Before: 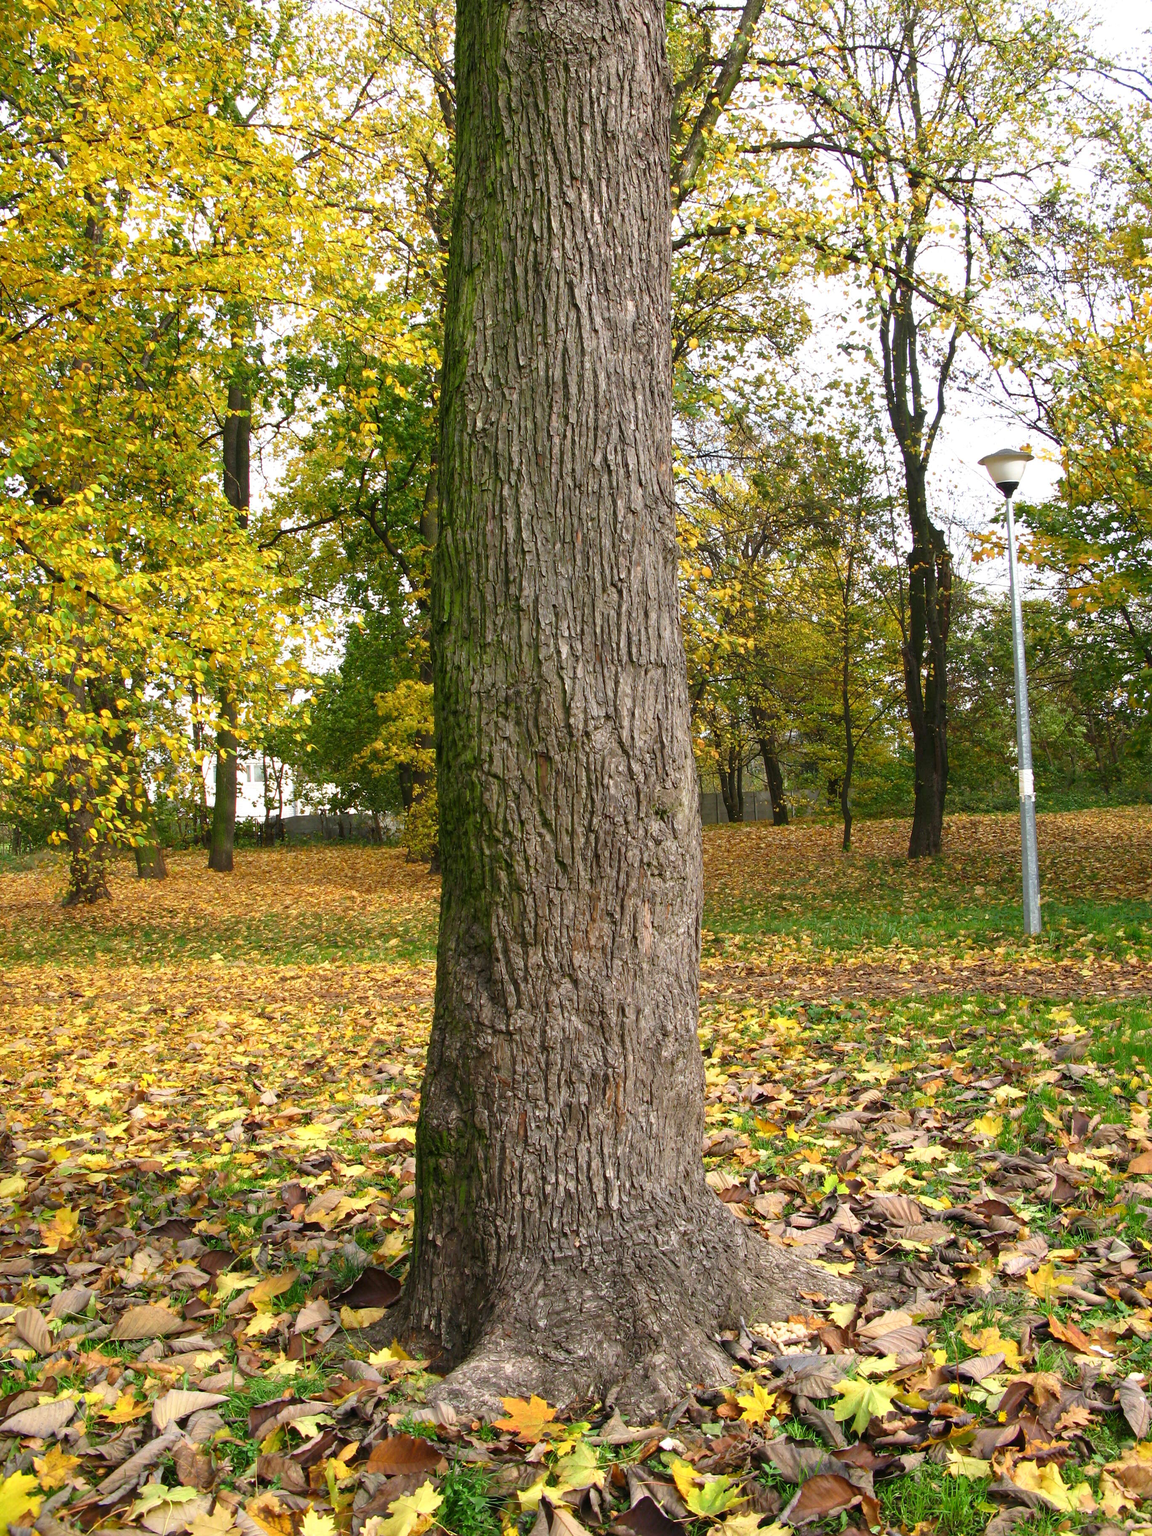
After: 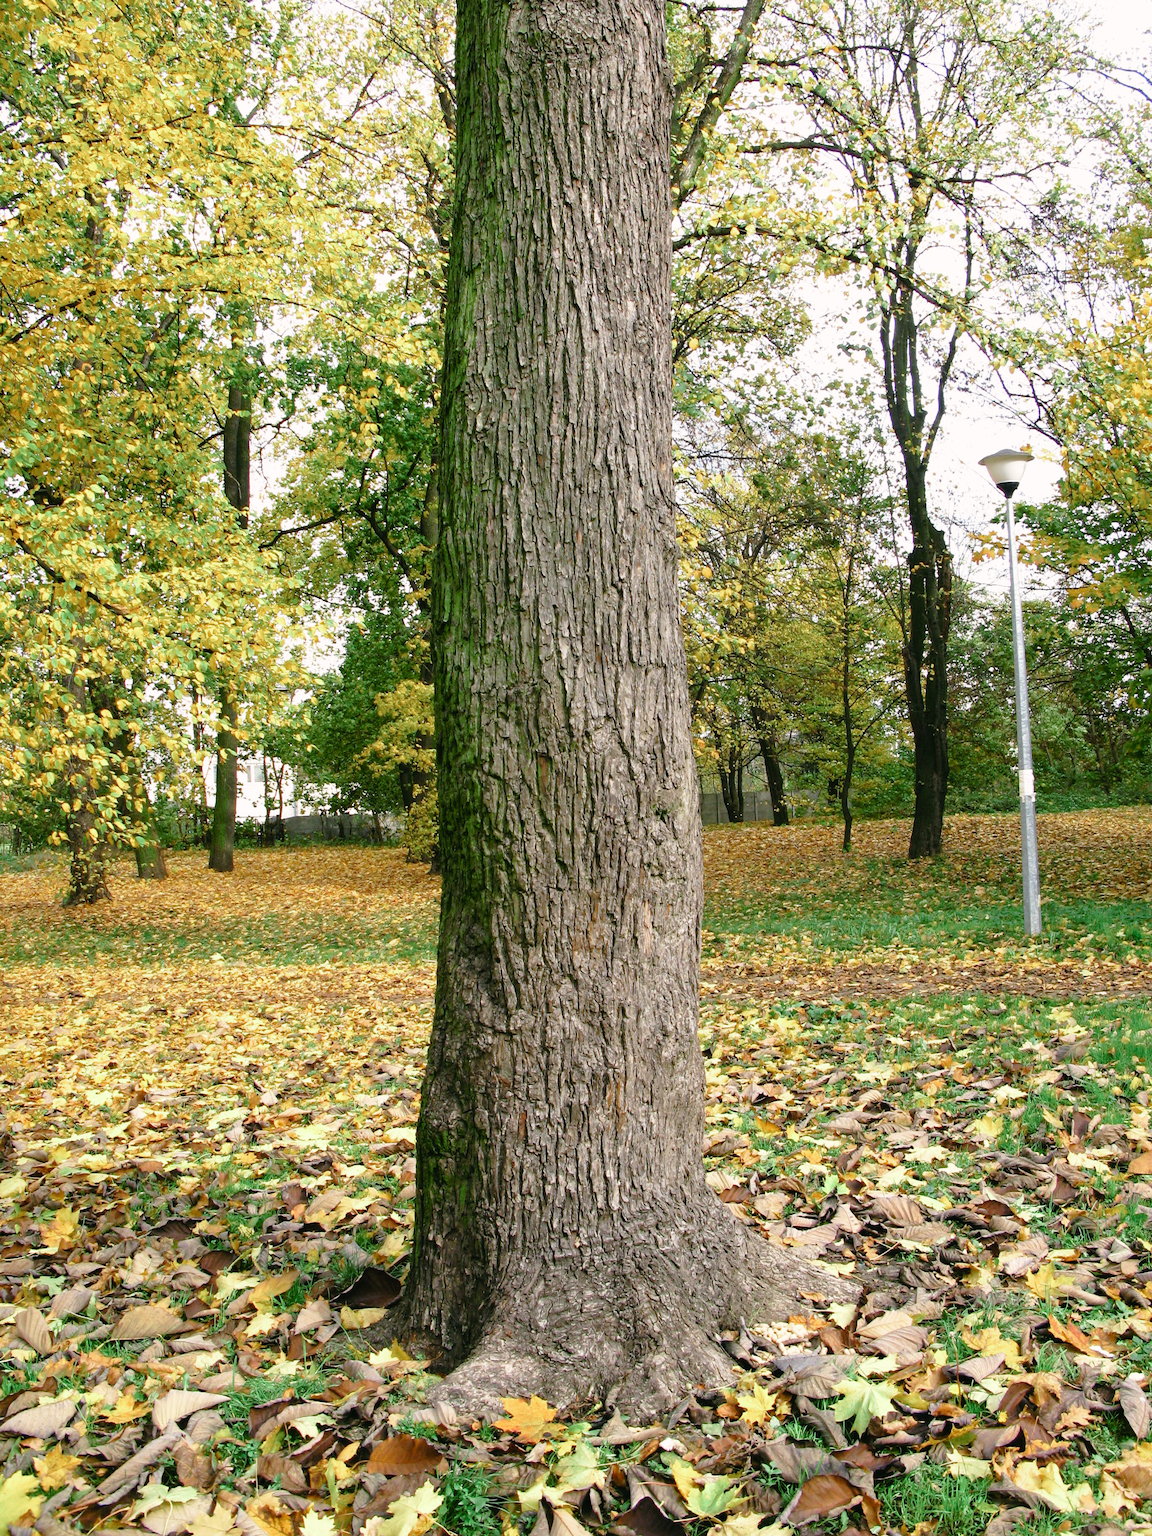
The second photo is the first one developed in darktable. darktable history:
tone curve: curves: ch0 [(0, 0) (0.003, 0.003) (0.011, 0.006) (0.025, 0.015) (0.044, 0.025) (0.069, 0.034) (0.1, 0.052) (0.136, 0.092) (0.177, 0.157) (0.224, 0.228) (0.277, 0.305) (0.335, 0.392) (0.399, 0.466) (0.468, 0.543) (0.543, 0.612) (0.623, 0.692) (0.709, 0.78) (0.801, 0.865) (0.898, 0.935) (1, 1)], preserve colors none
color look up table: target L [91.82, 91.32, 93.6, 90.09, 87.57, 65.02, 67.64, 59.02, 58.12, 40.56, 38.55, 17.4, 200.1, 83.56, 65.96, 65.51, 65.23, 62.63, 50.14, 48.77, 44.24, 42.38, 40.79, 24.3, 20.89, 15.1, 78.82, 77.63, 69.52, 66.03, 60.78, 59.59, 55.16, 49.19, 48.85, 41.91, 36.33, 34.22, 34.02, 29.57, 13.41, 8.541, 97.49, 91.97, 76.95, 56.56, 54.2, 52.66, 33.21], target a [-36.31, -14.68, -20.38, -32.76, -53.12, -23.95, -12.82, -33.93, -55.92, -18.01, -34.43, -16.55, 0, 1.525, 14.95, 29.71, 5.667, 40.06, 53.52, 72.11, 43.67, 26.08, 14.26, 29.85, 30.56, -0.196, 25.38, 6.209, 35.91, 37.41, 15.29, 69.59, 61.3, 24.86, 0.744, 55.93, 27.18, 31.42, 57.79, 12.18, 27.56, 7.387, -1.188, -29.48, -12.26, 0.883, -3.96, -23.72, -14.01], target b [29.59, 31.56, 6.961, 14.52, 27.9, 44.48, 7.118, 8.281, 34.76, 17.86, 26.26, 19.47, 0, 62.81, 17.23, 52.67, 59.83, 65.64, 15.03, 41.08, 46.03, 23.14, 39.45, 29.05, 4.279, 11.46, -23.45, -4.445, 2.29, -46.17, -49.47, -53.75, -25.02, -9.046, -1.062, -0.213, -43.37, -85.73, -76.53, -56.8, -46.9, -7.854, -0.425, -9.089, -30.77, -19.31, -43.58, -18.67, -6.408], num patches 49
